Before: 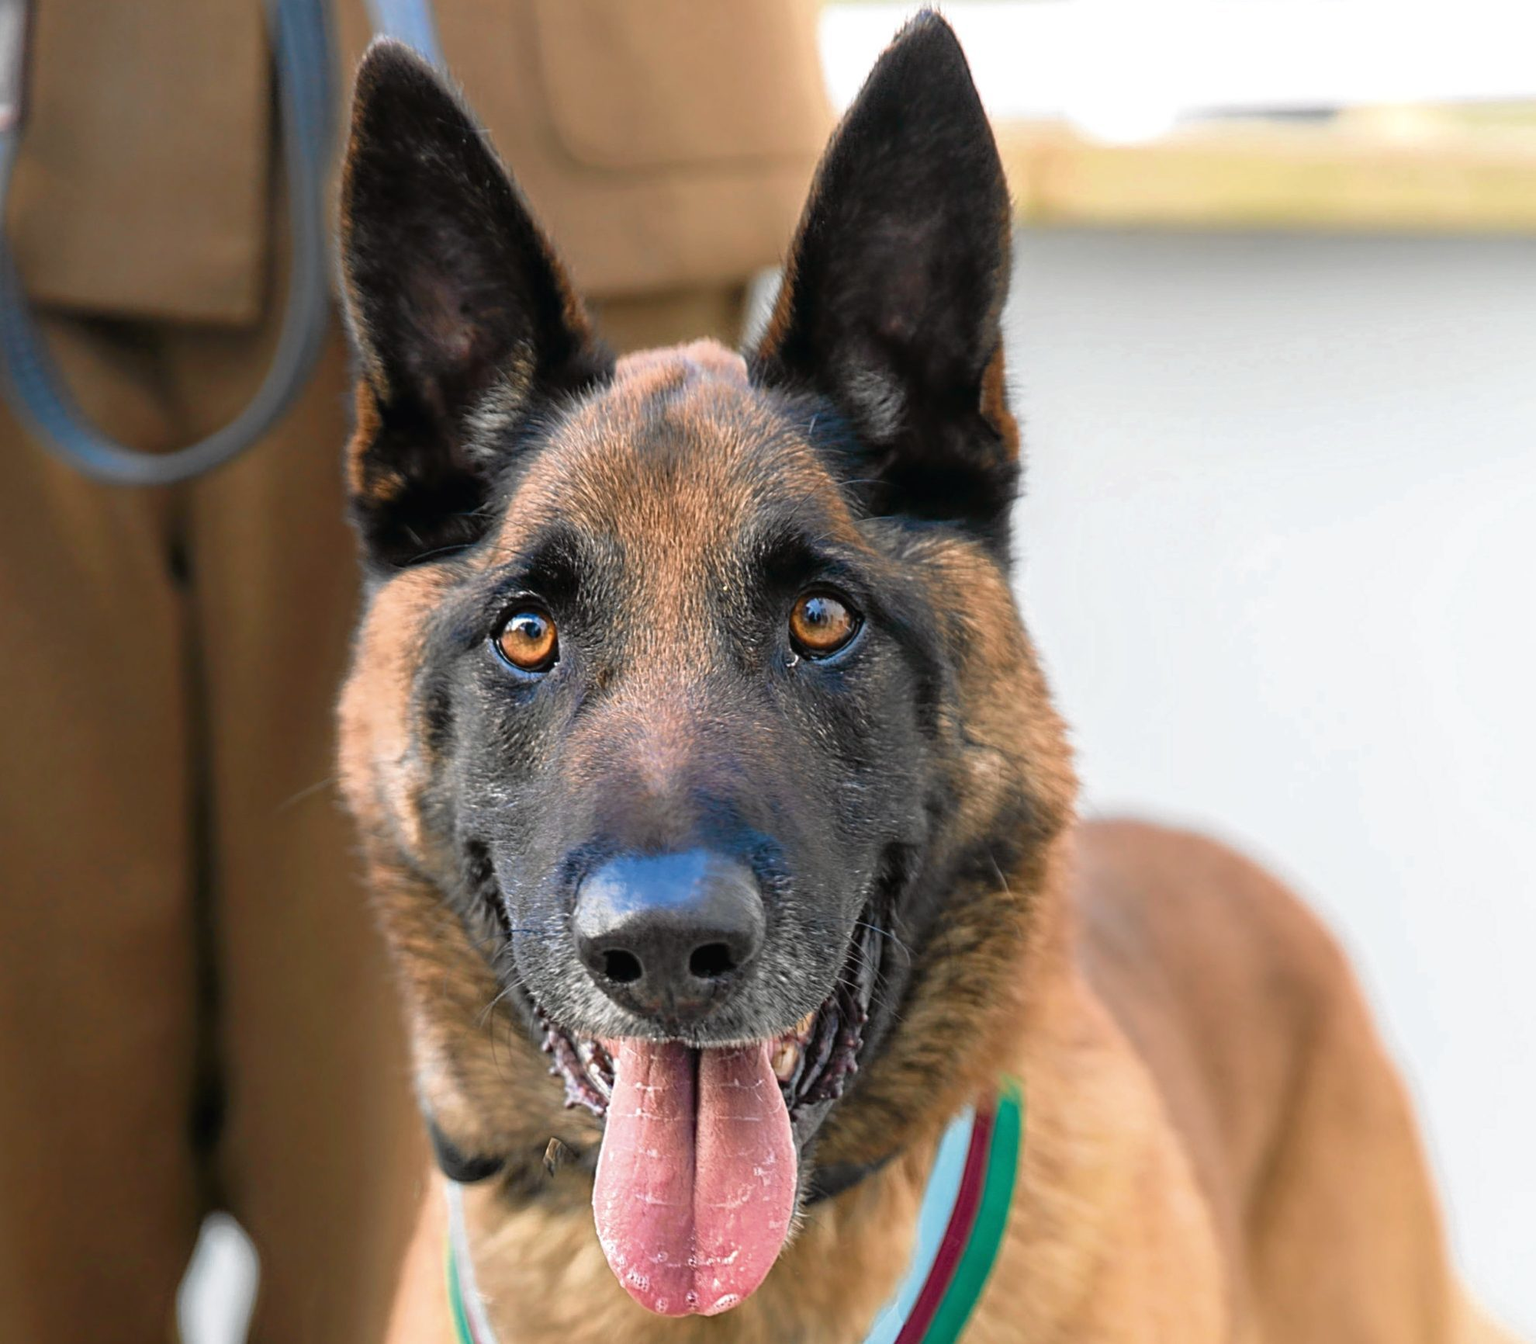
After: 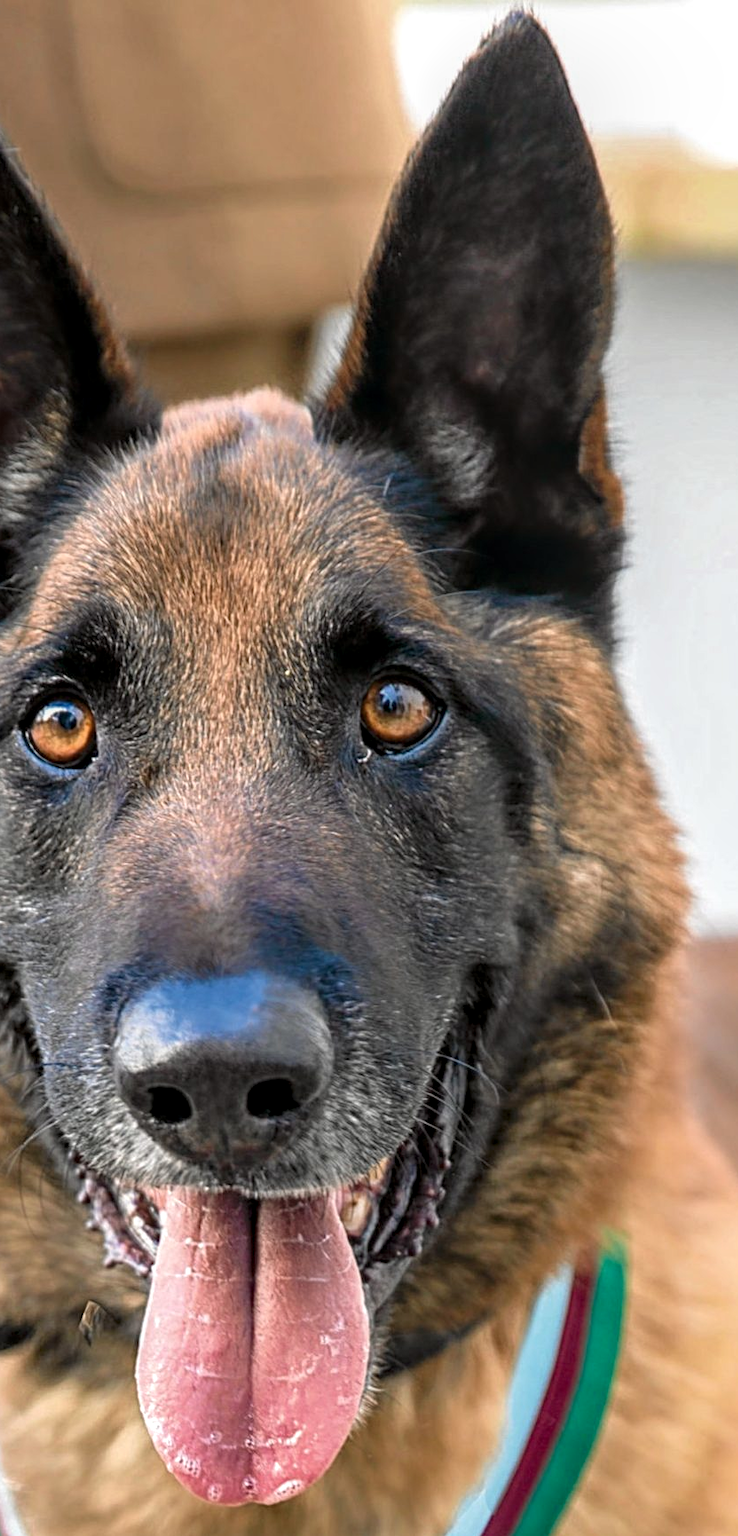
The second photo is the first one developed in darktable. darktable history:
local contrast: detail 130%
crop: left 30.881%, right 27.088%
